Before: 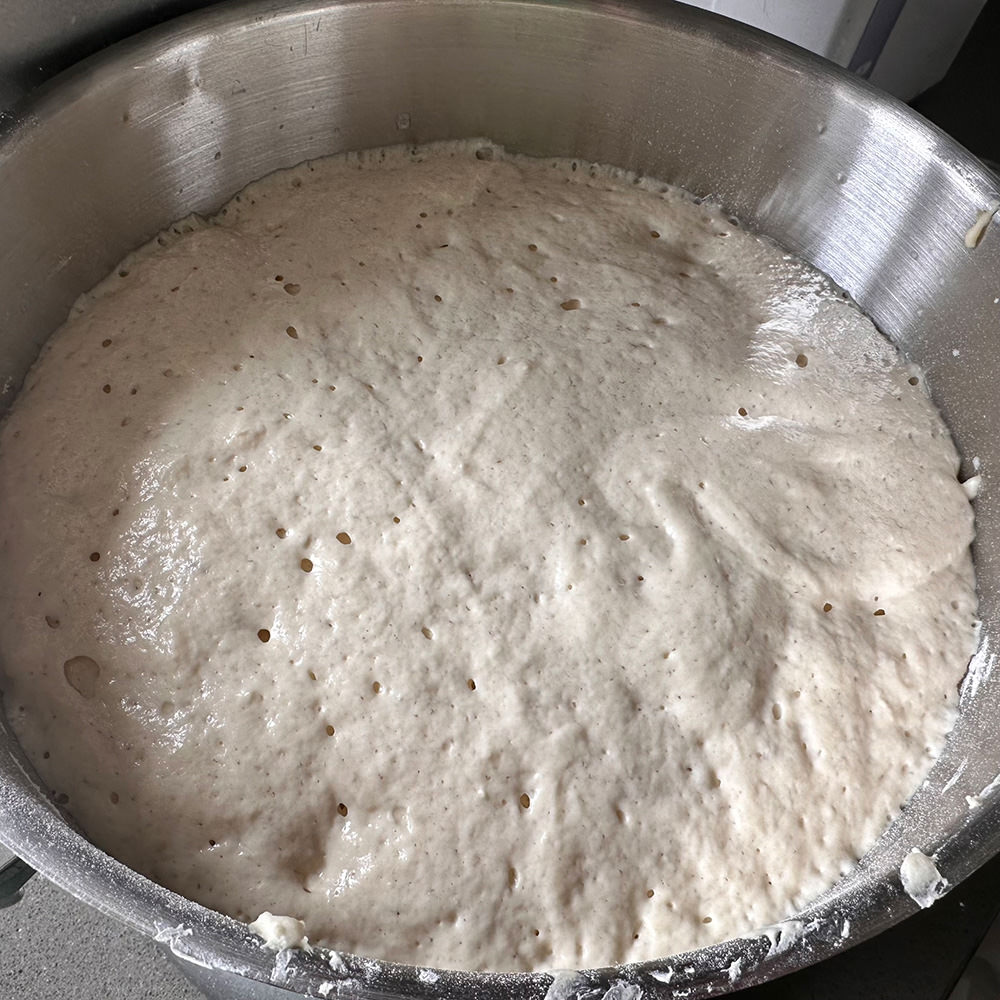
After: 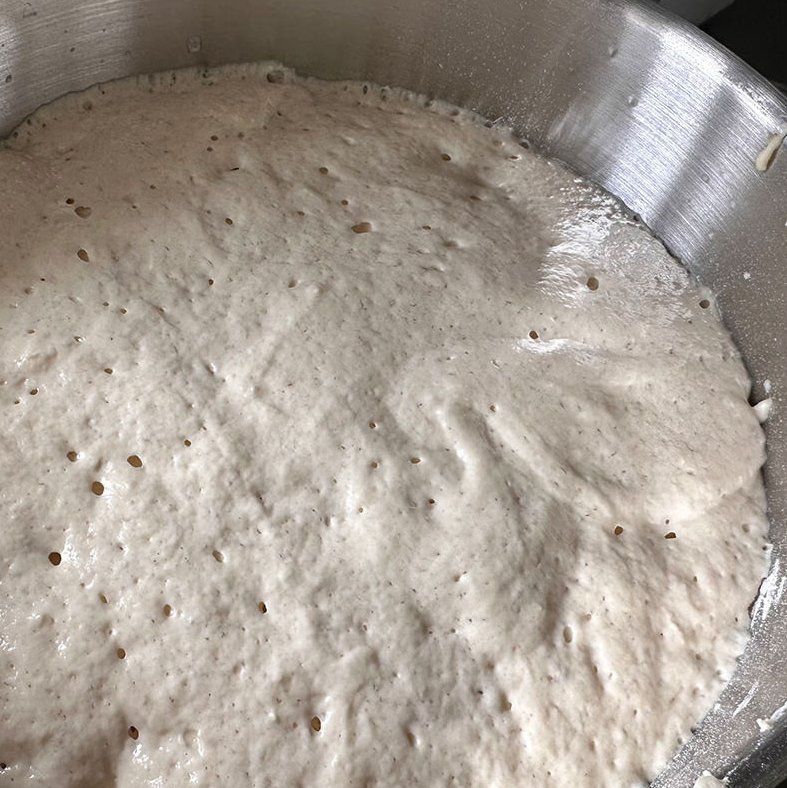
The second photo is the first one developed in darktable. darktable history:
crop and rotate: left 20.928%, top 7.74%, right 0.335%, bottom 13.427%
shadows and highlights: shadows 37.74, highlights -27.59, soften with gaussian
